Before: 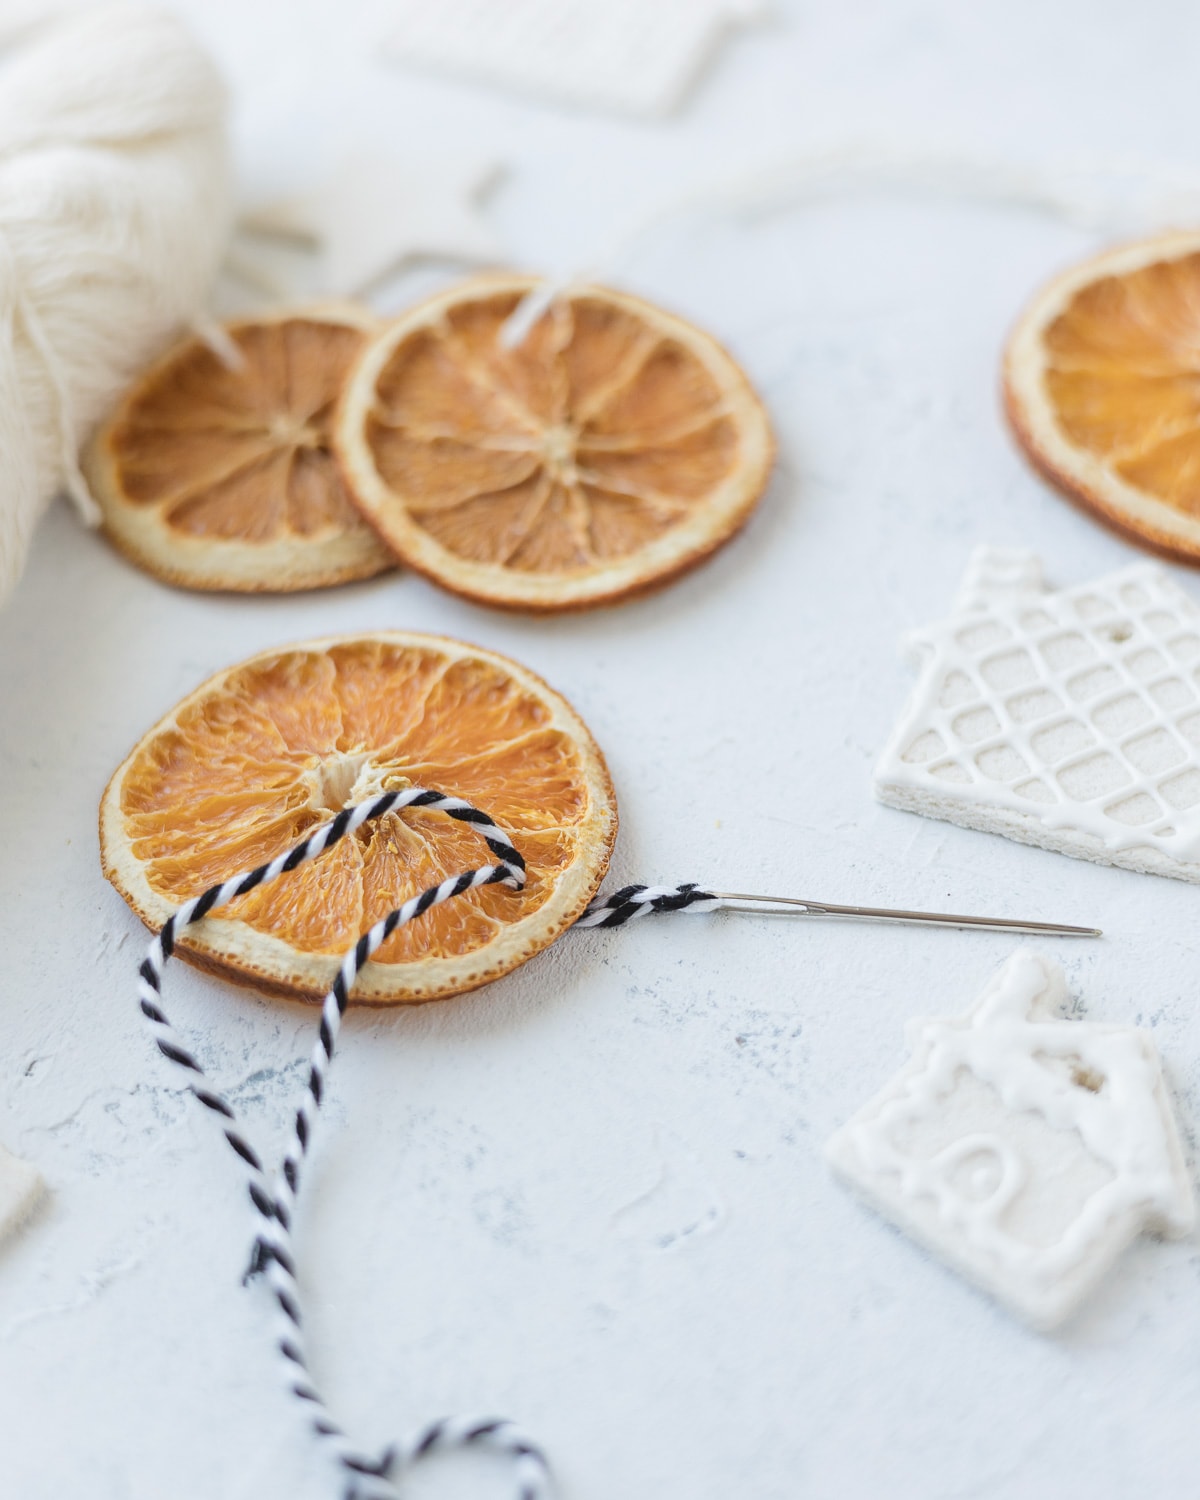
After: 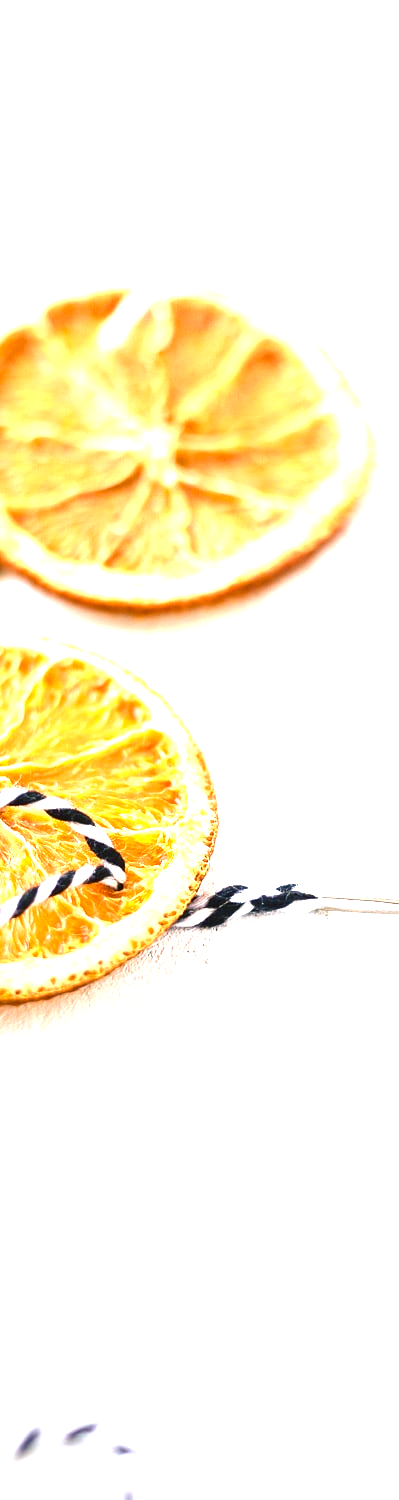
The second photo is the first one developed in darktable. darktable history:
color correction: saturation 1.32
crop: left 33.36%, right 33.36%
exposure: black level correction 0.001, exposure 1.116 EV, compensate highlight preservation false
contrast brightness saturation: saturation -0.05
vignetting: dithering 8-bit output, unbound false
color balance rgb: shadows lift › chroma 2%, shadows lift › hue 185.64°, power › luminance 1.48%, highlights gain › chroma 3%, highlights gain › hue 54.51°, global offset › luminance -0.4%, perceptual saturation grading › highlights -18.47%, perceptual saturation grading › mid-tones 6.62%, perceptual saturation grading › shadows 28.22%, perceptual brilliance grading › highlights 15.68%, perceptual brilliance grading › shadows -14.29%, global vibrance 25.96%, contrast 6.45%
